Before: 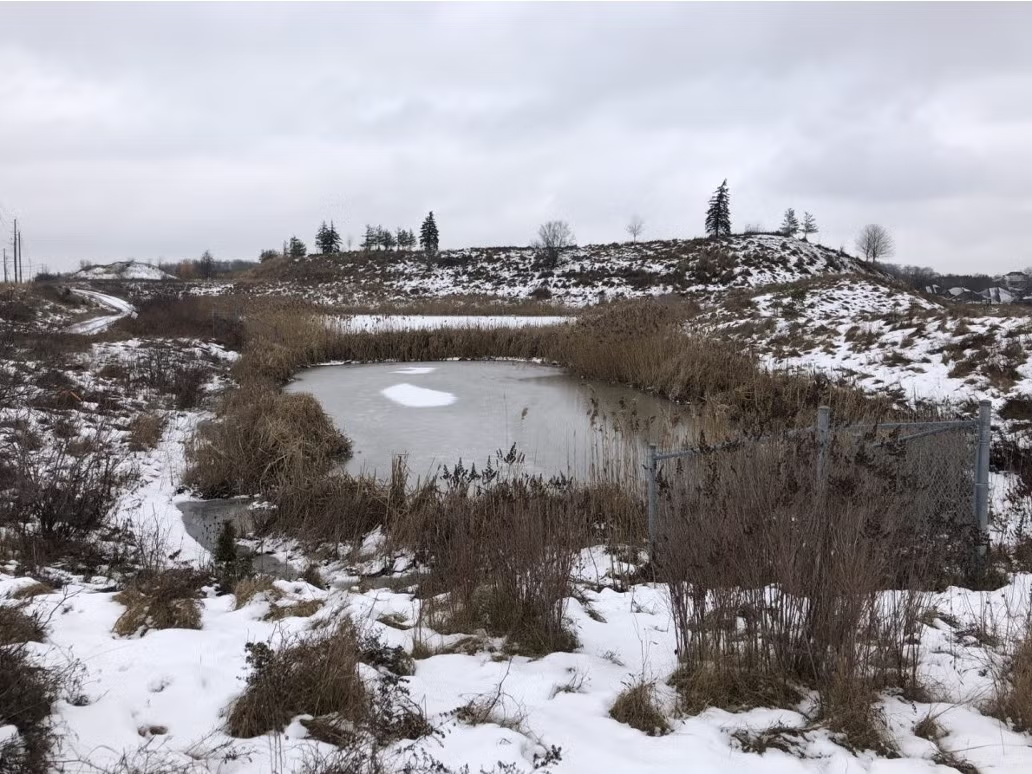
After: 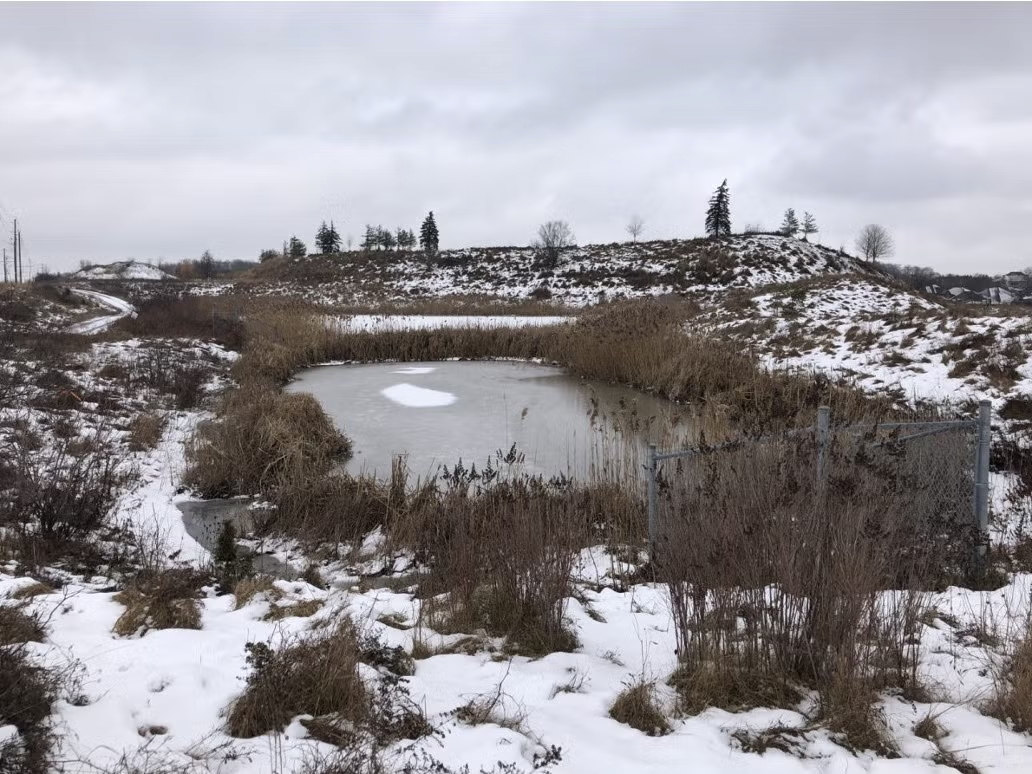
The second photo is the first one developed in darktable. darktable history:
shadows and highlights: shadows 34.66, highlights -35.06, soften with gaussian
